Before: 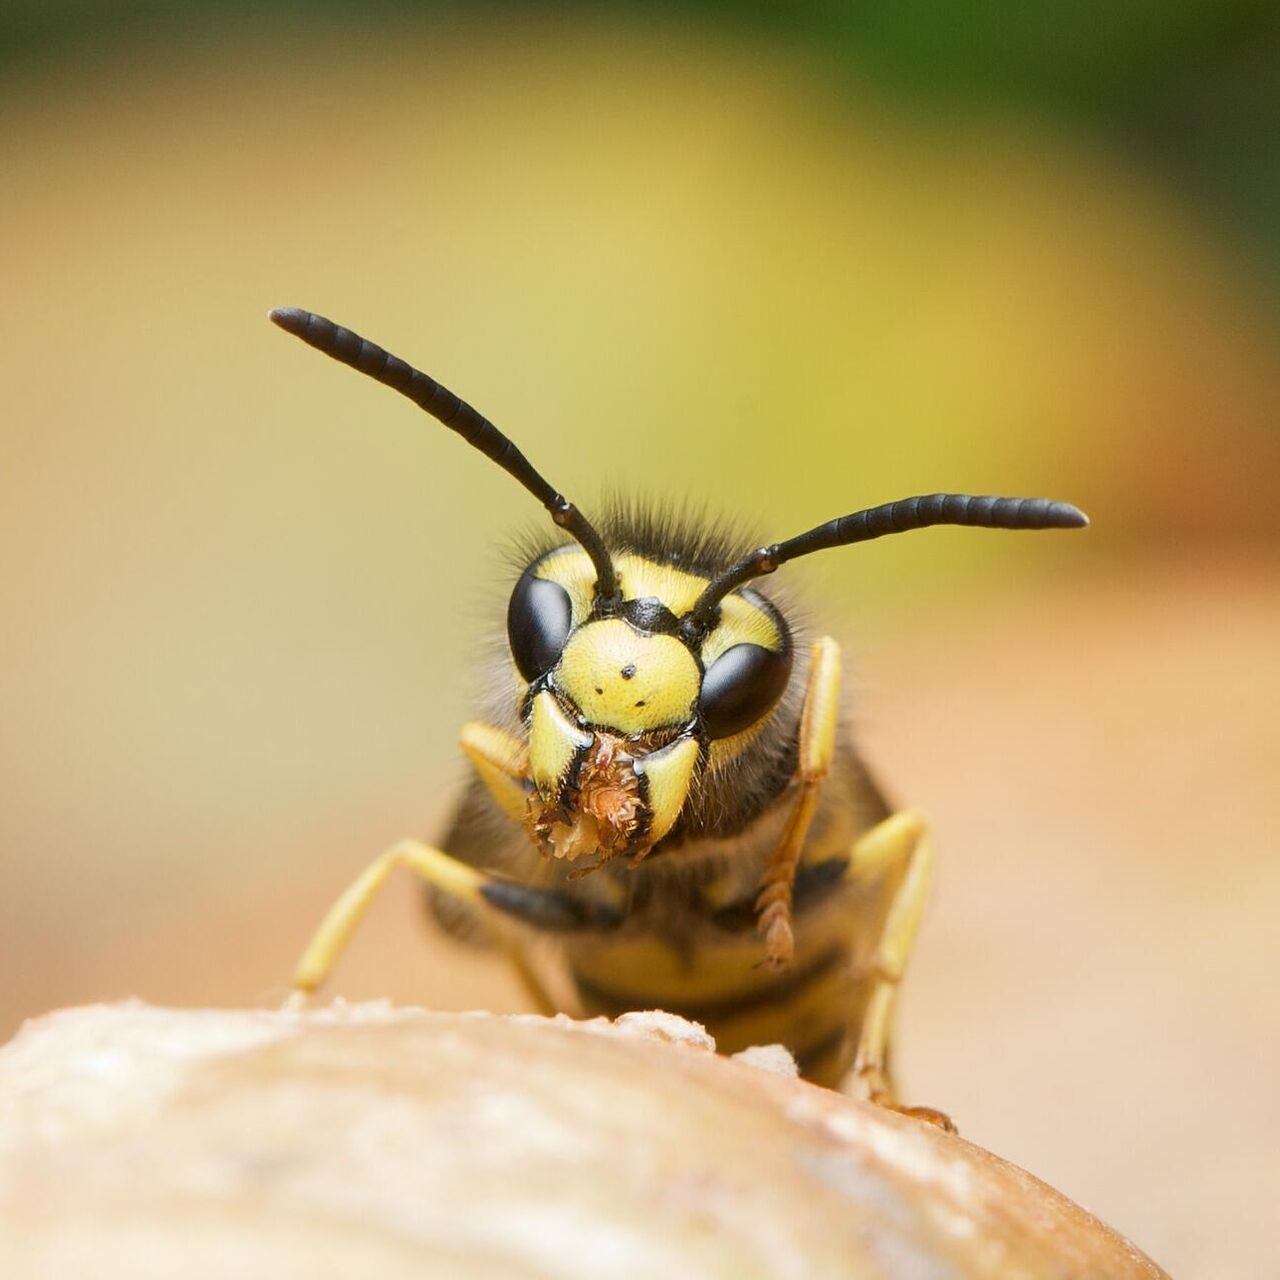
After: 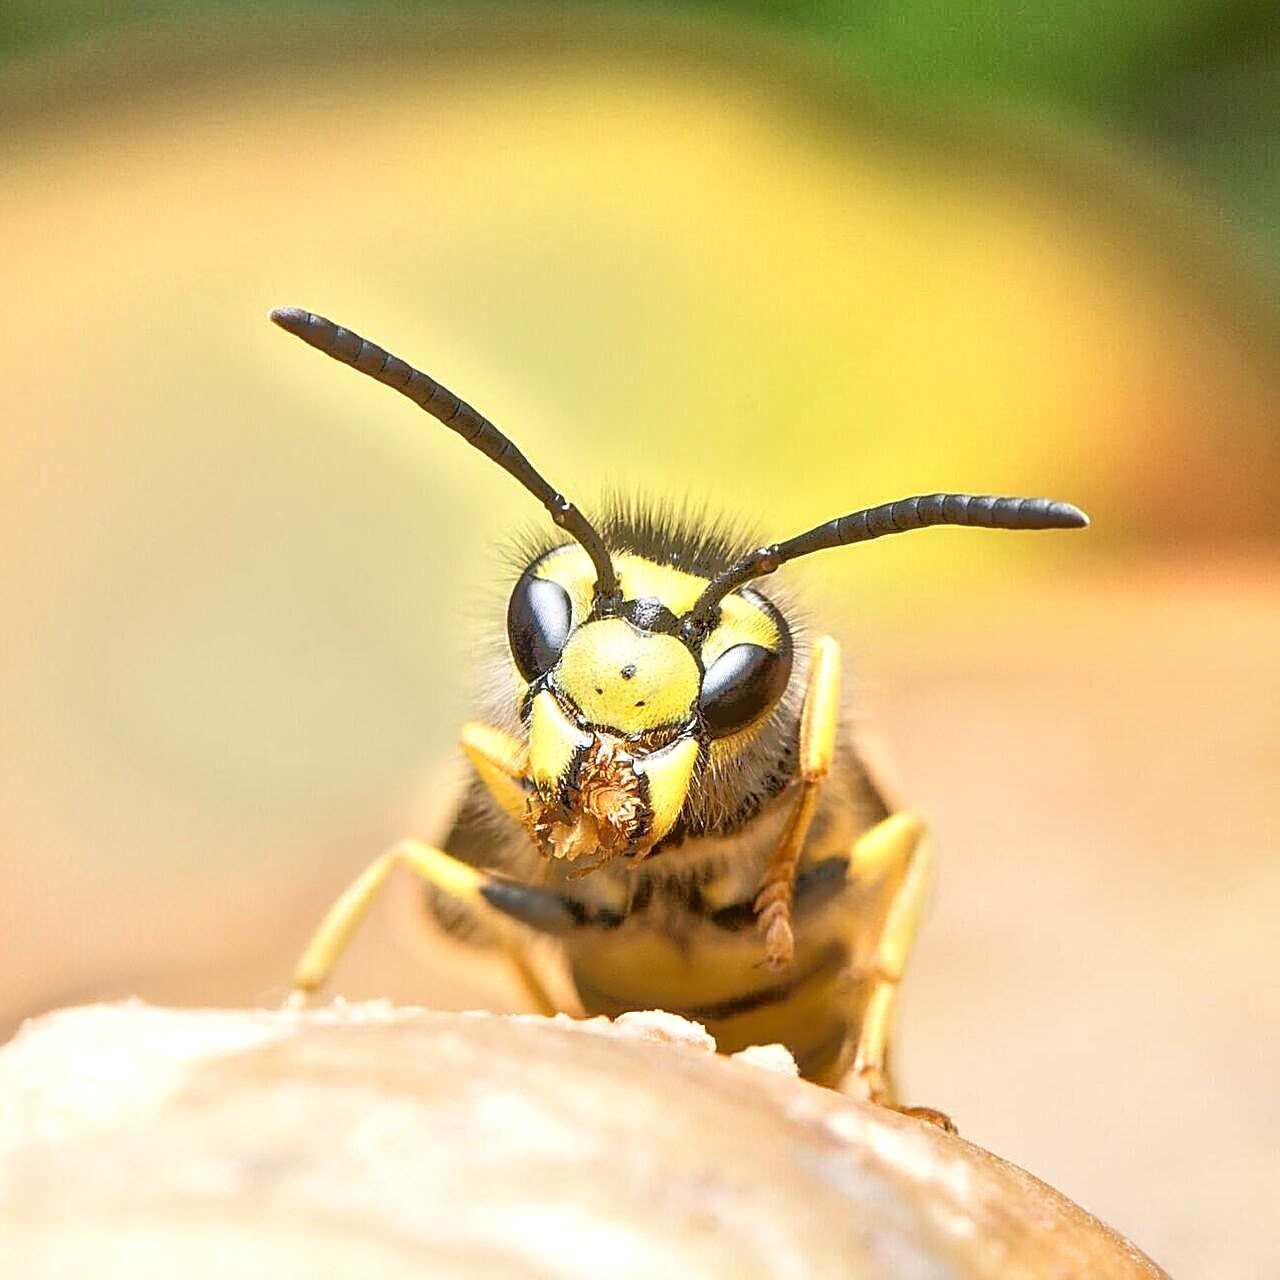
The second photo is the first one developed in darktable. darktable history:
tone equalizer: -7 EV -0.6 EV, -6 EV 1.02 EV, -5 EV -0.455 EV, -4 EV 0.428 EV, -3 EV 0.415 EV, -2 EV 0.151 EV, -1 EV -0.132 EV, +0 EV -0.385 EV, mask exposure compensation -0.494 EV
exposure: black level correction 0, exposure 0.698 EV, compensate highlight preservation false
sharpen: amount 0.747
tone curve: curves: ch0 [(0, 0) (0.003, 0.003) (0.011, 0.011) (0.025, 0.025) (0.044, 0.044) (0.069, 0.069) (0.1, 0.099) (0.136, 0.135) (0.177, 0.177) (0.224, 0.224) (0.277, 0.276) (0.335, 0.334) (0.399, 0.398) (0.468, 0.467) (0.543, 0.565) (0.623, 0.641) (0.709, 0.723) (0.801, 0.81) (0.898, 0.902) (1, 1)], color space Lab, independent channels, preserve colors none
local contrast: on, module defaults
